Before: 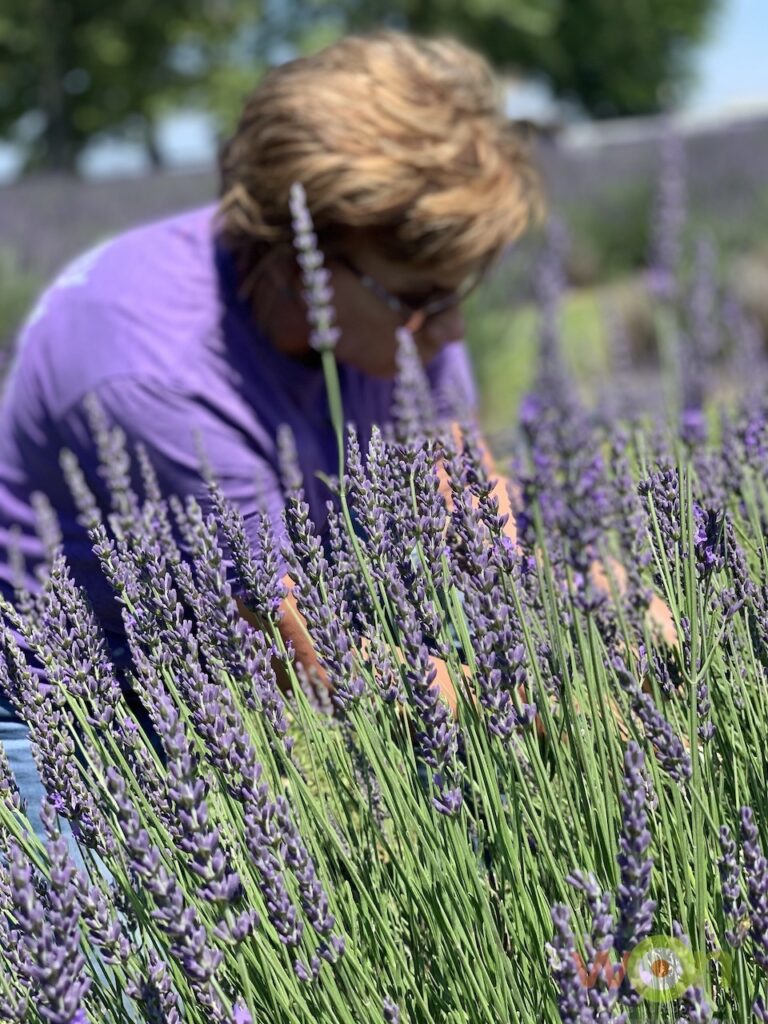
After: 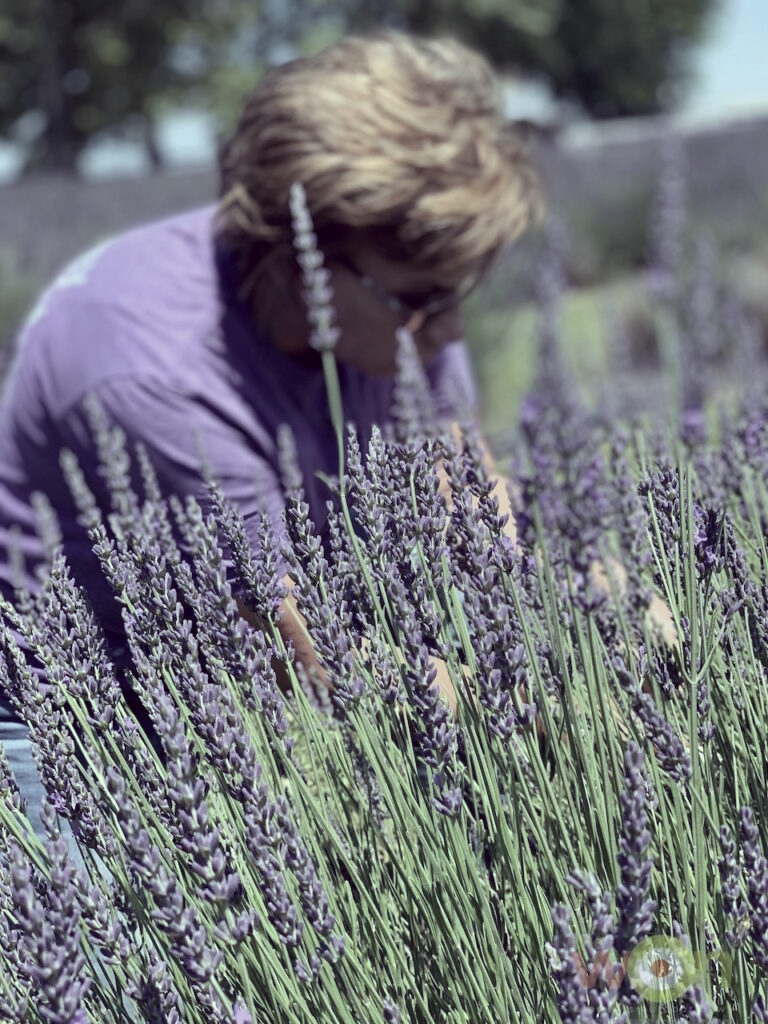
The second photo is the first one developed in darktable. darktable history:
color correction: highlights a* -20.17, highlights b* 20.27, shadows a* 20.03, shadows b* -20.46, saturation 0.43
white balance: red 0.967, blue 1.119, emerald 0.756
